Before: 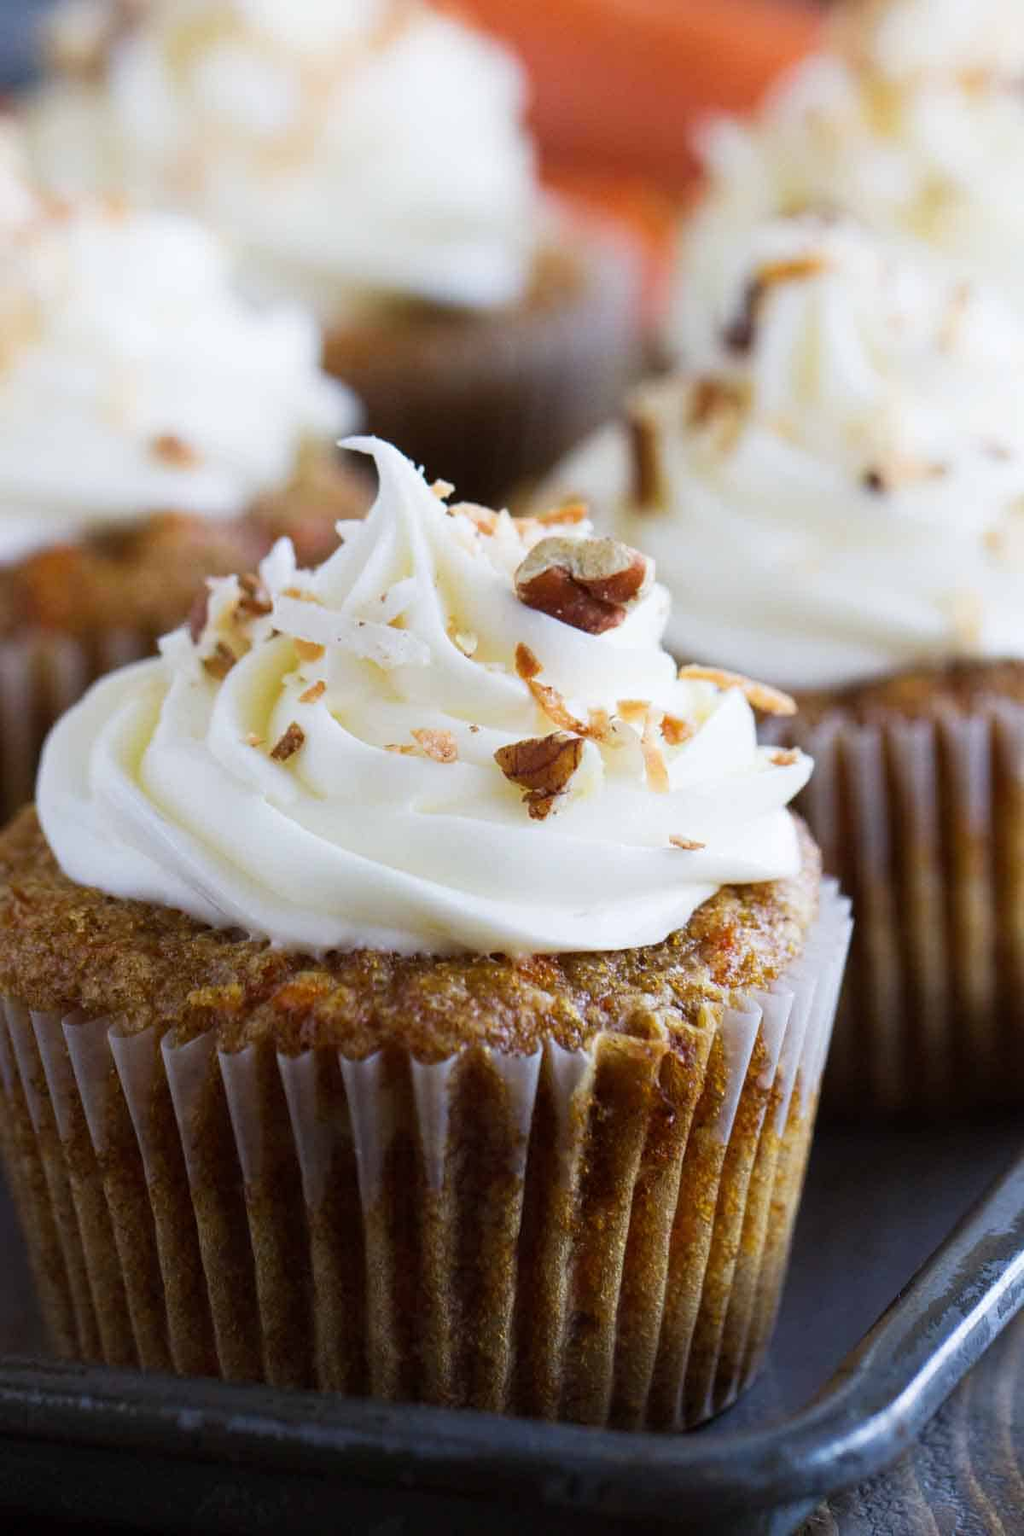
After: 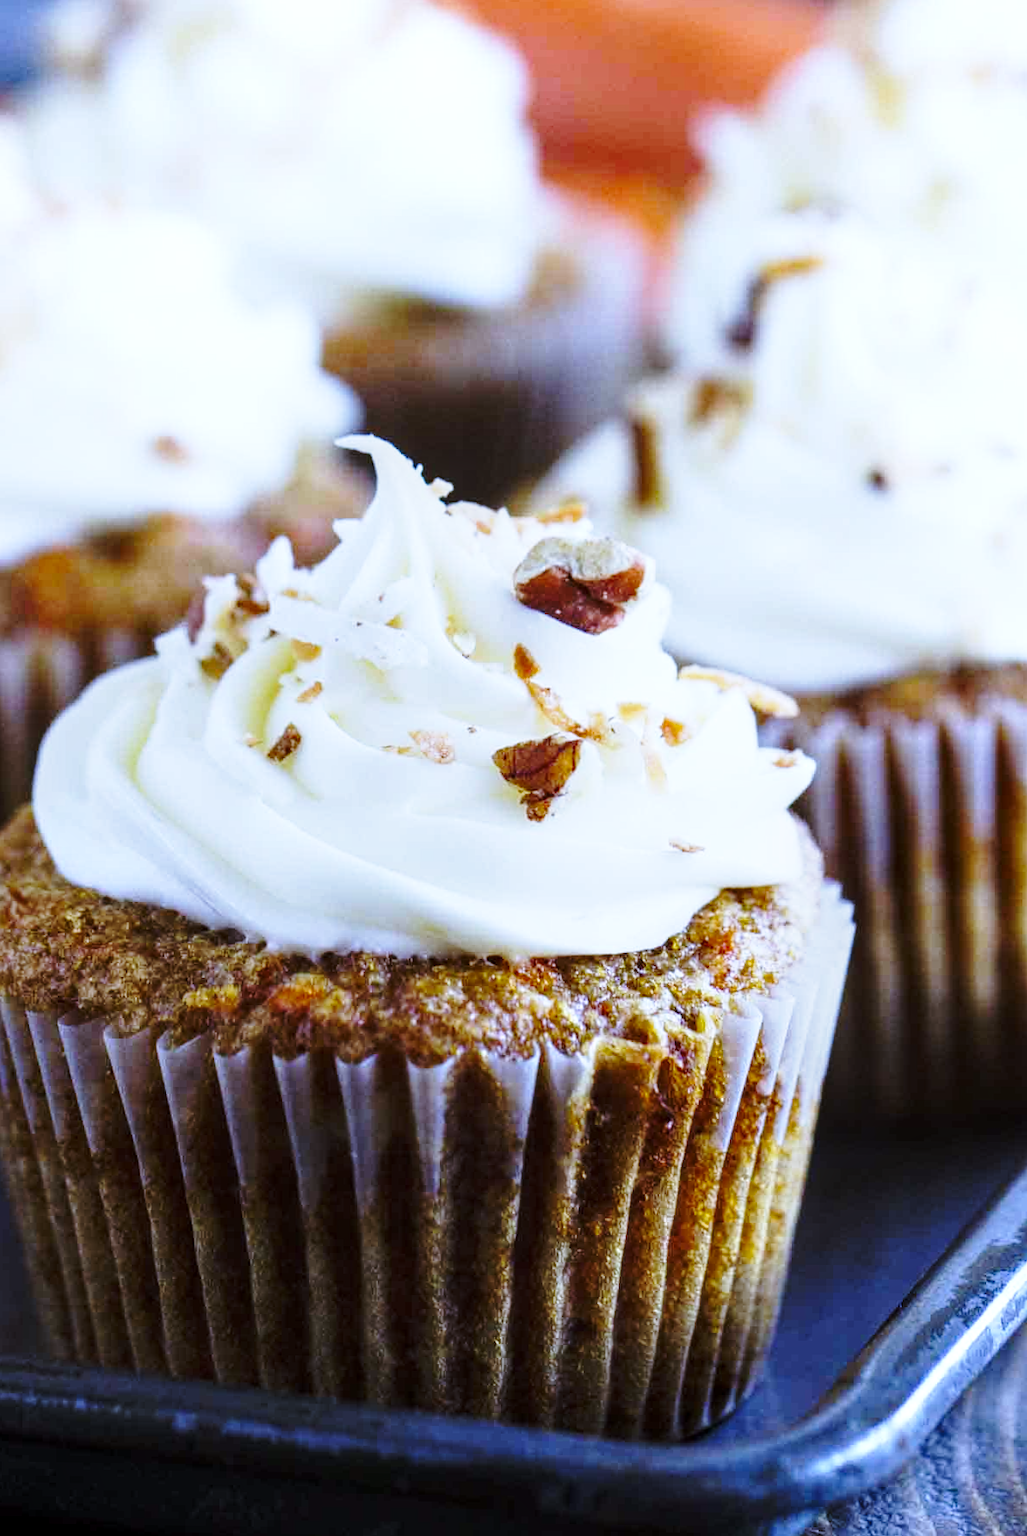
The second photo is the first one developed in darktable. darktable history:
base curve: curves: ch0 [(0, 0) (0.036, 0.037) (0.121, 0.228) (0.46, 0.76) (0.859, 0.983) (1, 1)], preserve colors none
rotate and perspective: rotation 0.192°, lens shift (horizontal) -0.015, crop left 0.005, crop right 0.996, crop top 0.006, crop bottom 0.99
local contrast: on, module defaults
white balance: red 0.871, blue 1.249
